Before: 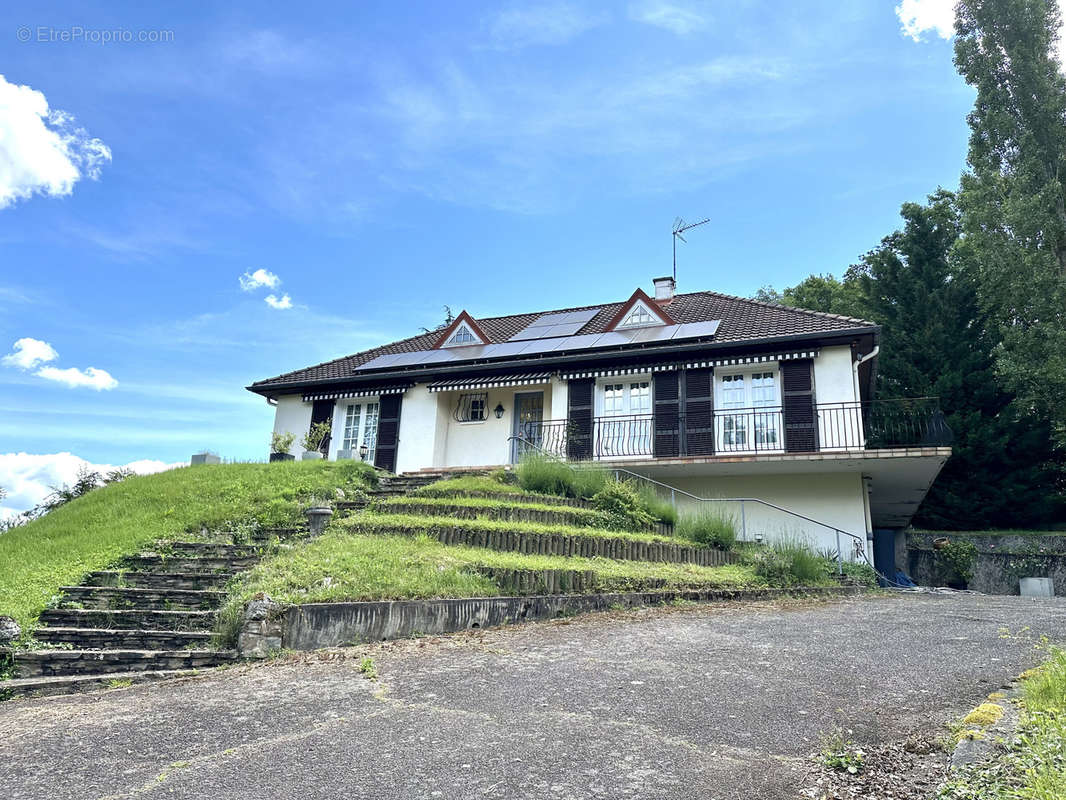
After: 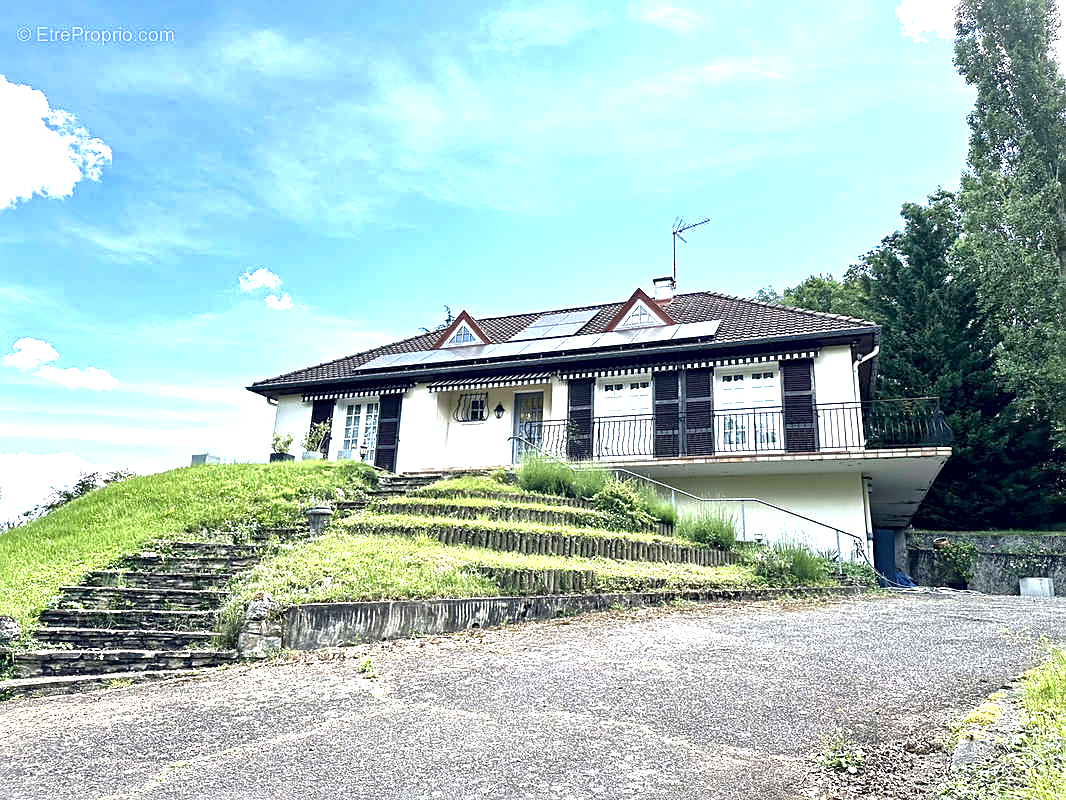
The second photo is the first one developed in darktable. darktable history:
sharpen: on, module defaults
contrast brightness saturation: contrast 0.033, brightness -0.038
exposure: black level correction 0, exposure 1.028 EV, compensate exposure bias true, compensate highlight preservation false
local contrast: mode bilateral grid, contrast 21, coarseness 51, detail 171%, midtone range 0.2
